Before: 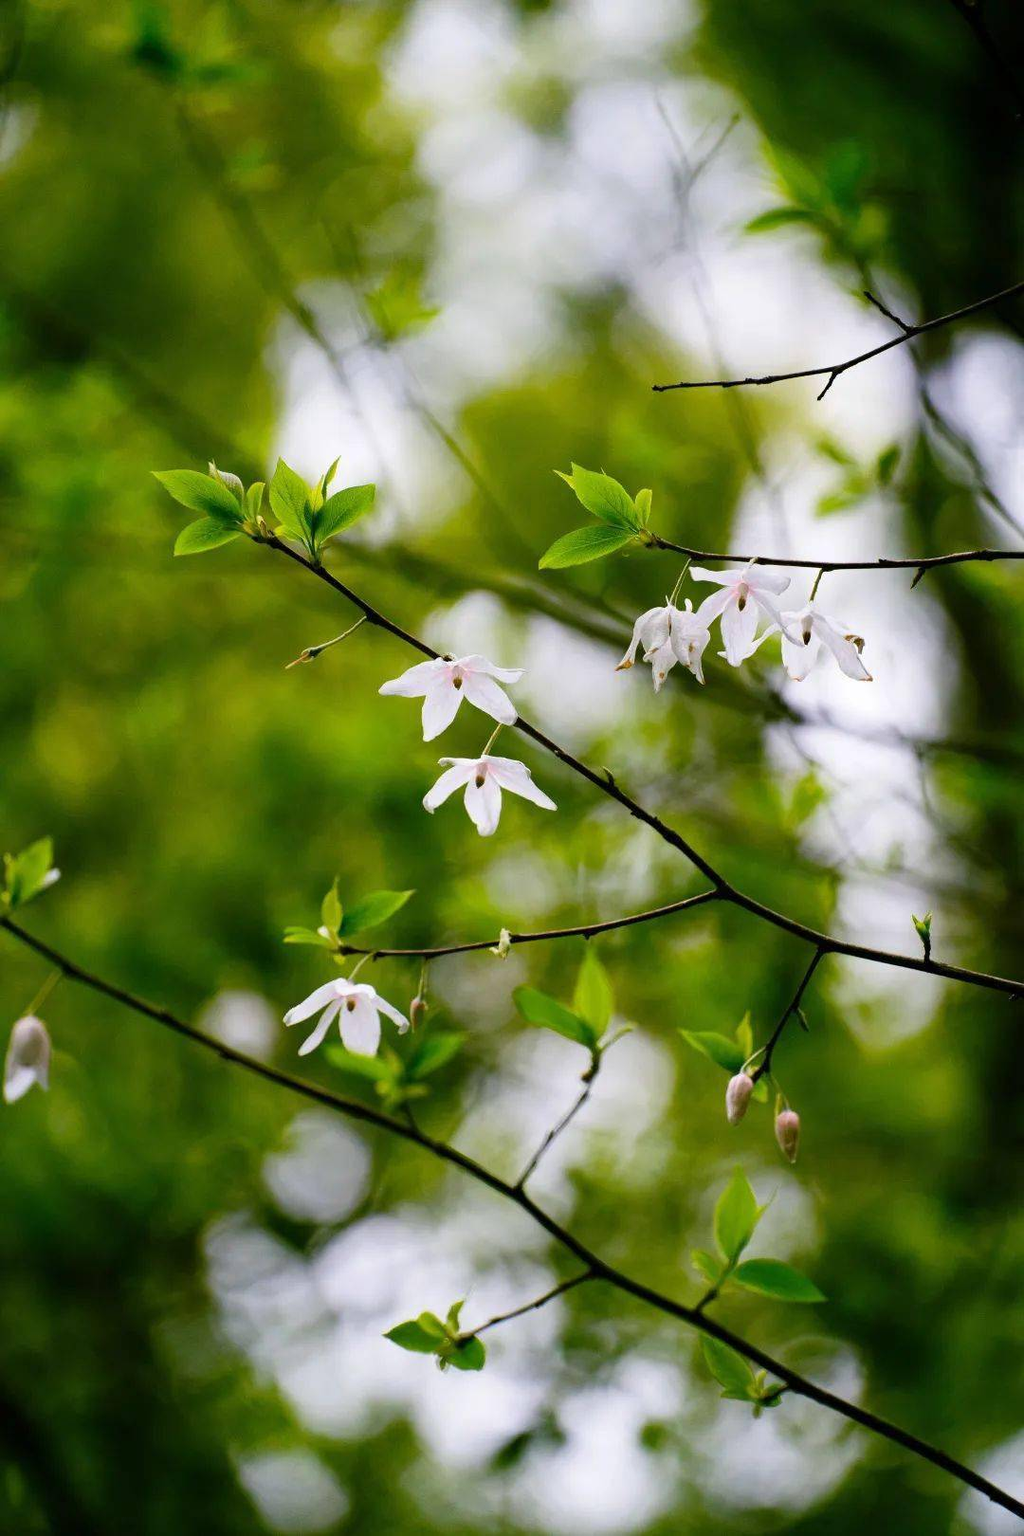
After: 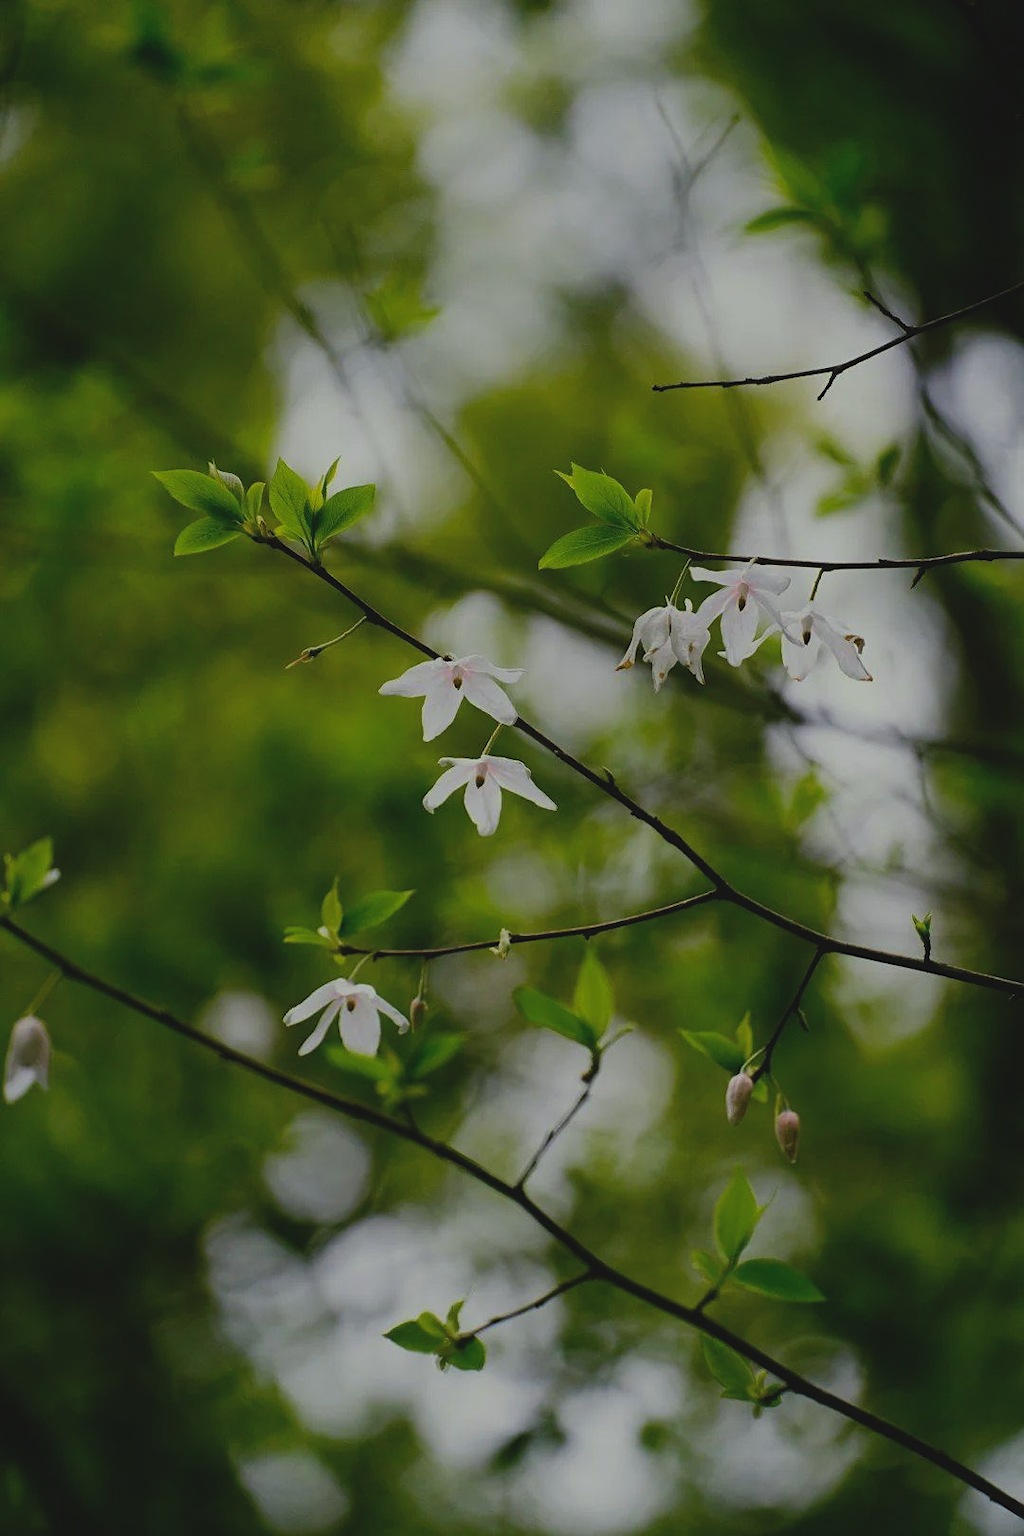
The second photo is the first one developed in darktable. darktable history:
color correction: highlights a* -4.36, highlights b* 6.21
sharpen: amount 0.212
exposure: black level correction -0.016, exposure -1.108 EV, compensate highlight preservation false
